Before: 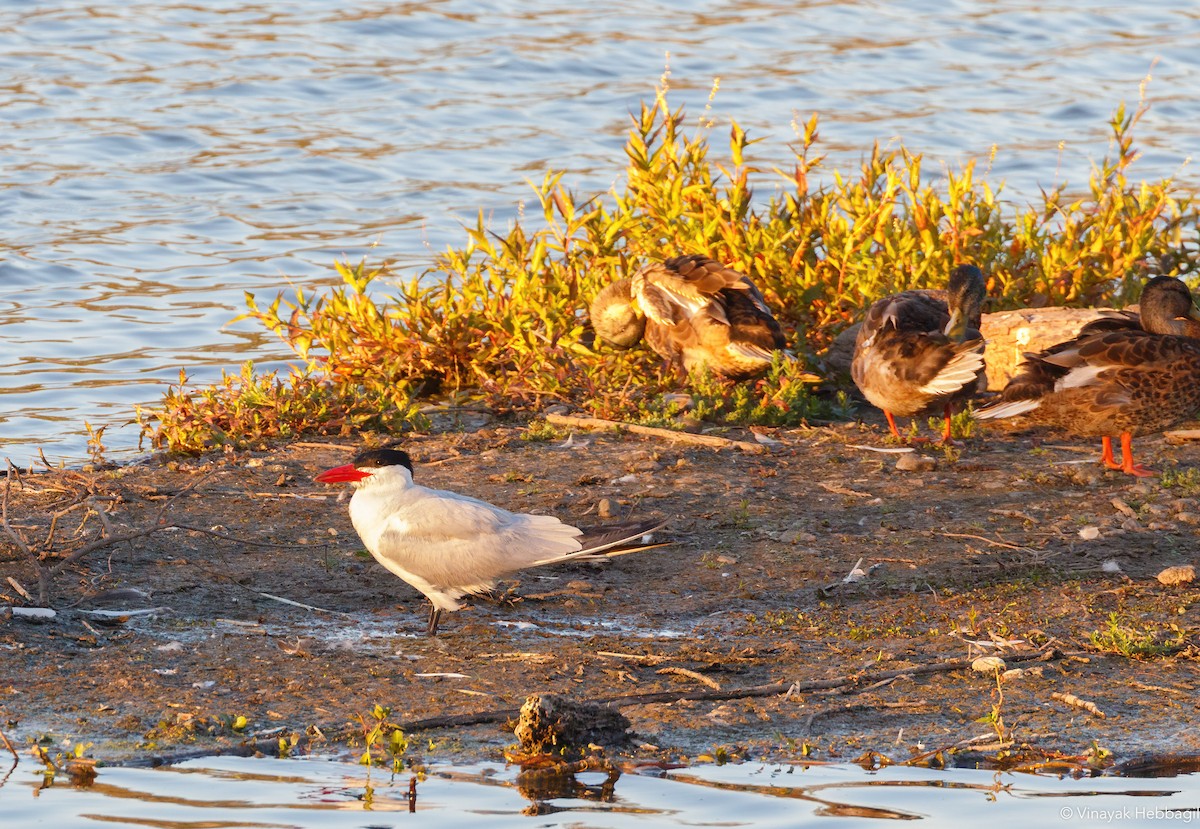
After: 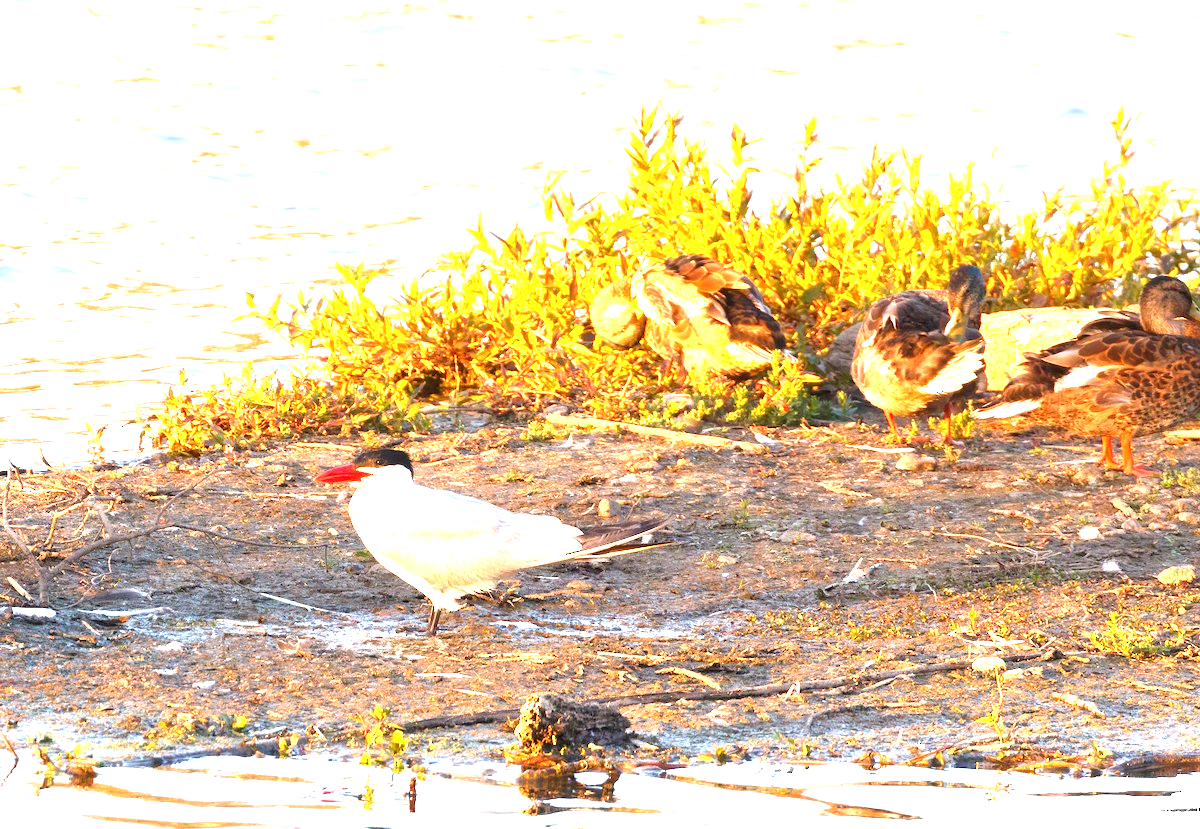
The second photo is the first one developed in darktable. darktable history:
exposure: black level correction 0.001, exposure 1.867 EV, compensate highlight preservation false
